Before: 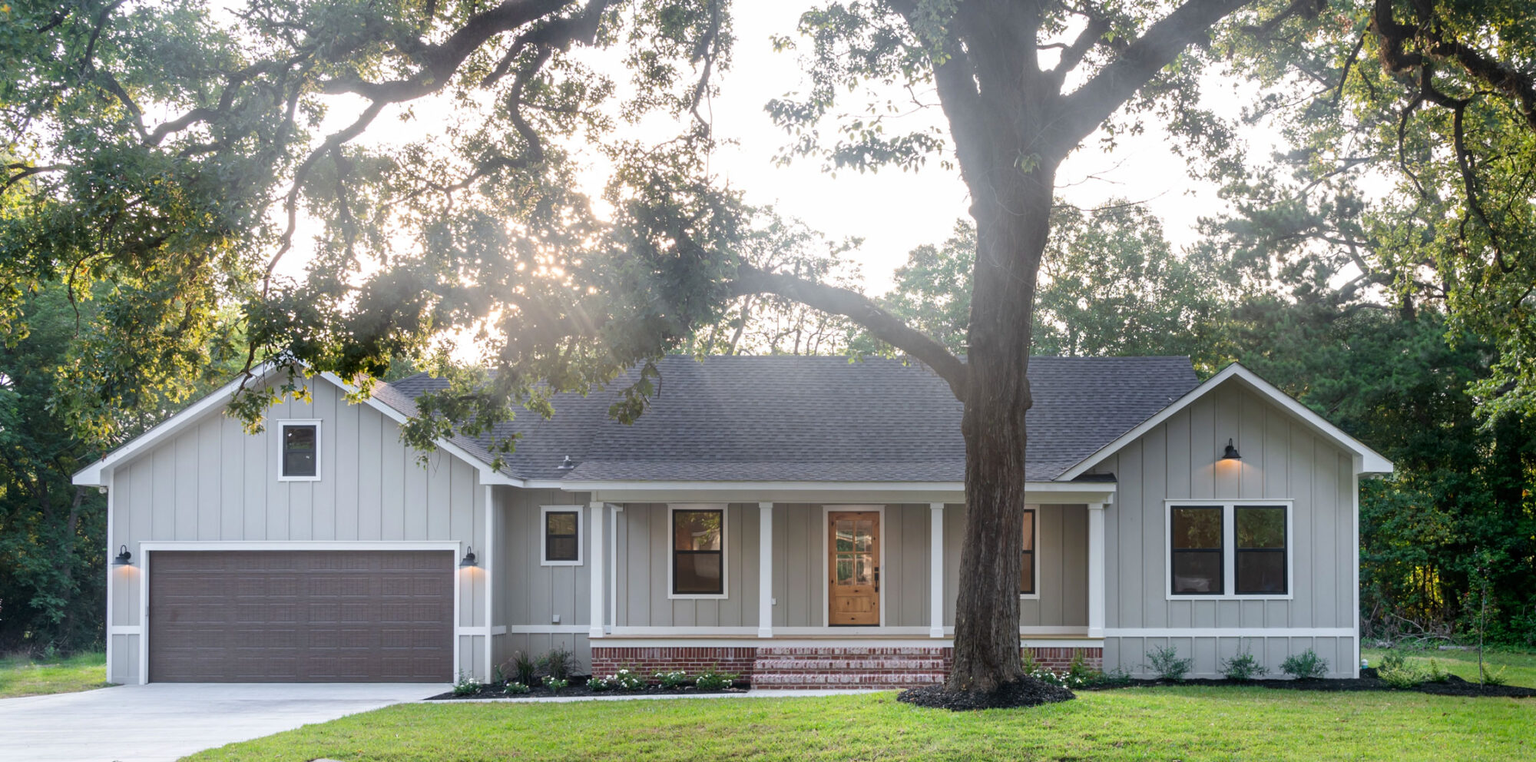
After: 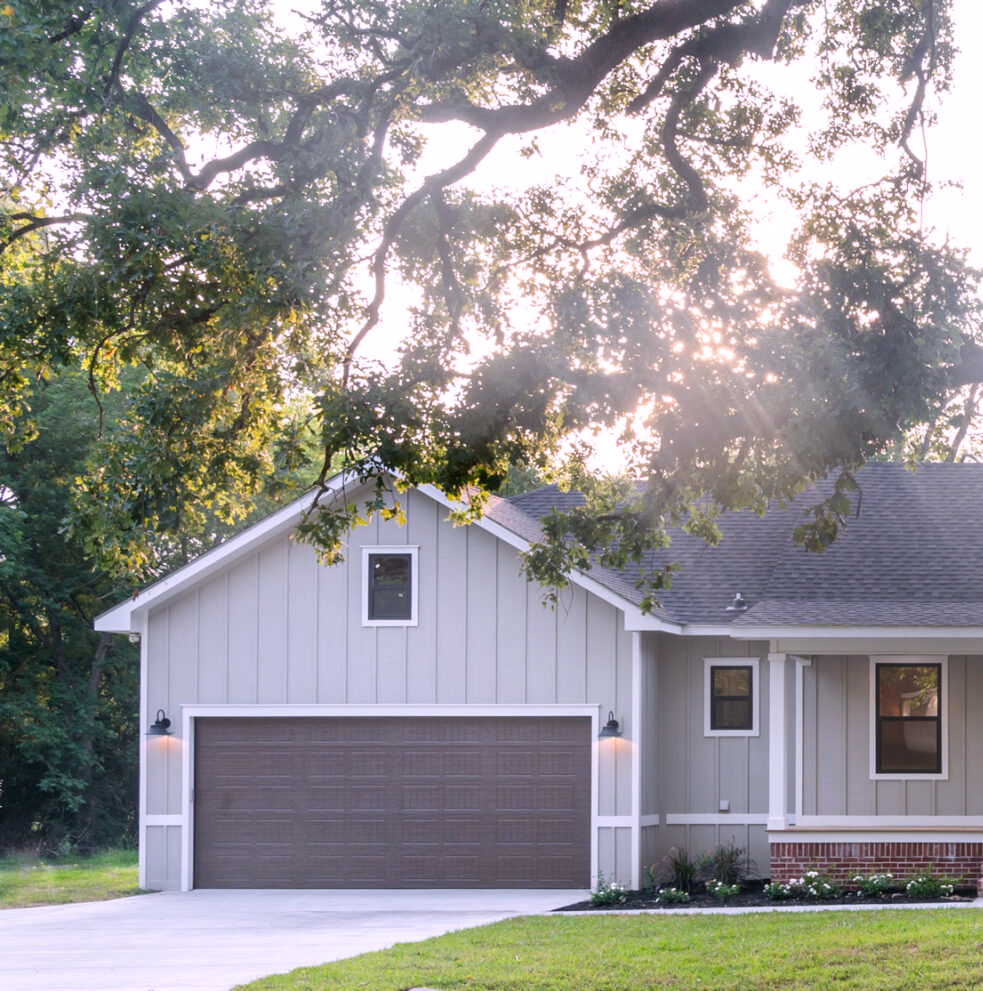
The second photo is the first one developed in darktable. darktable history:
crop and rotate: left 0%, top 0%, right 50.845%
white balance: red 1.05, blue 1.072
contrast equalizer: y [[0.5 ×6], [0.5 ×6], [0.5, 0.5, 0.501, 0.545, 0.707, 0.863], [0 ×6], [0 ×6]]
rotate and perspective: automatic cropping original format, crop left 0, crop top 0
